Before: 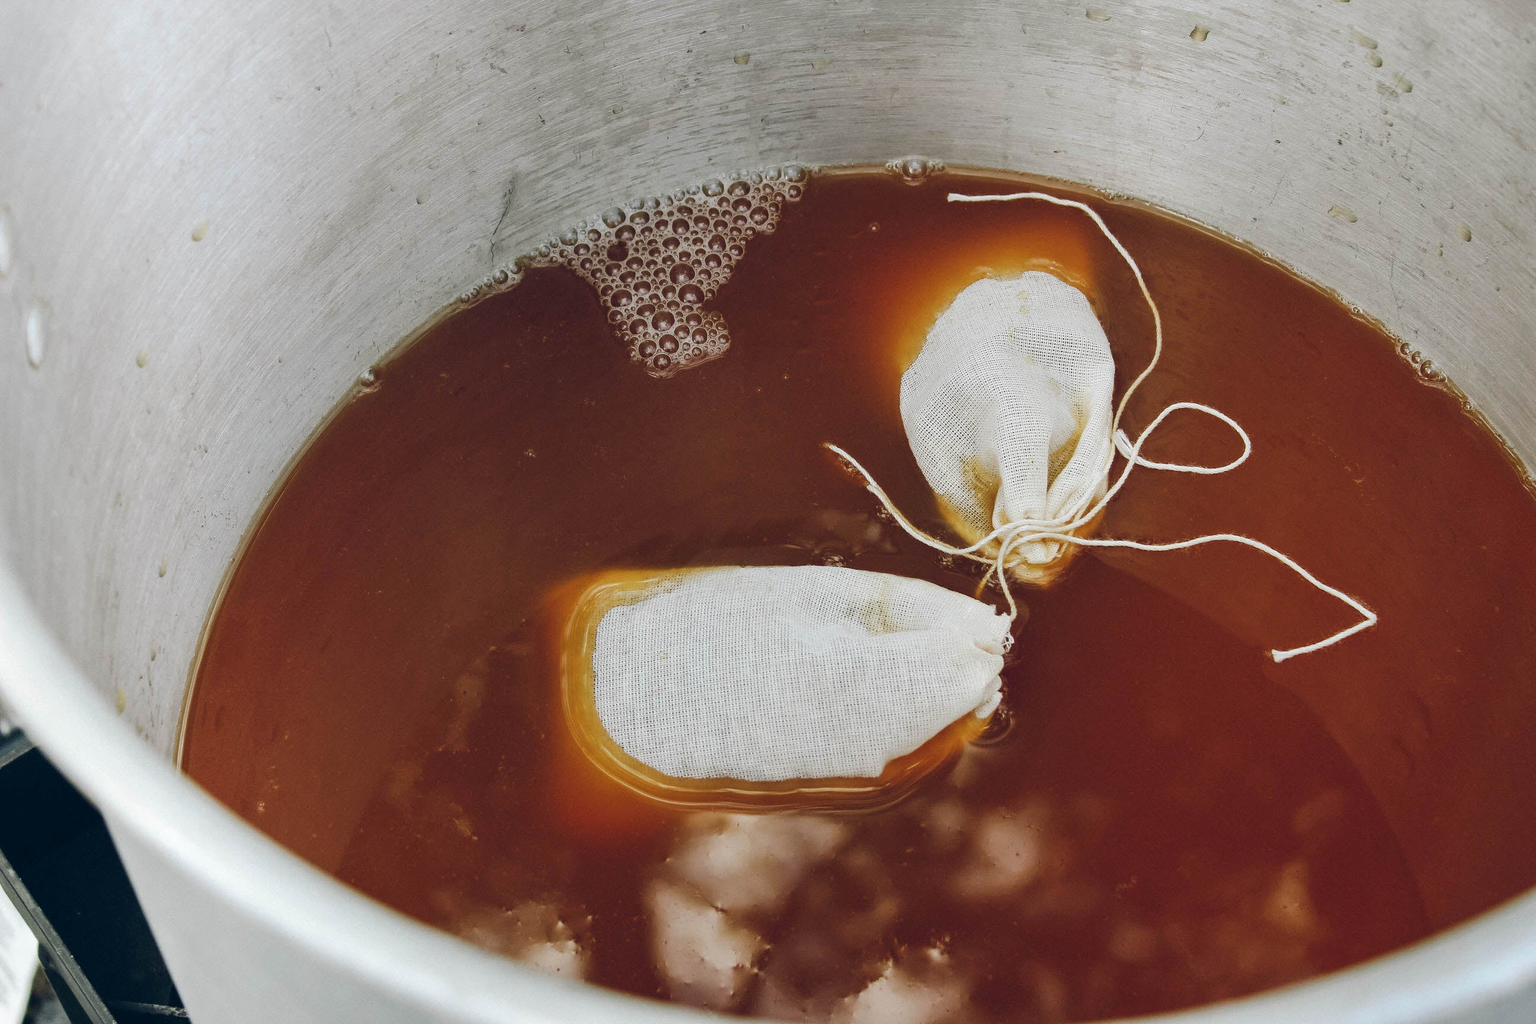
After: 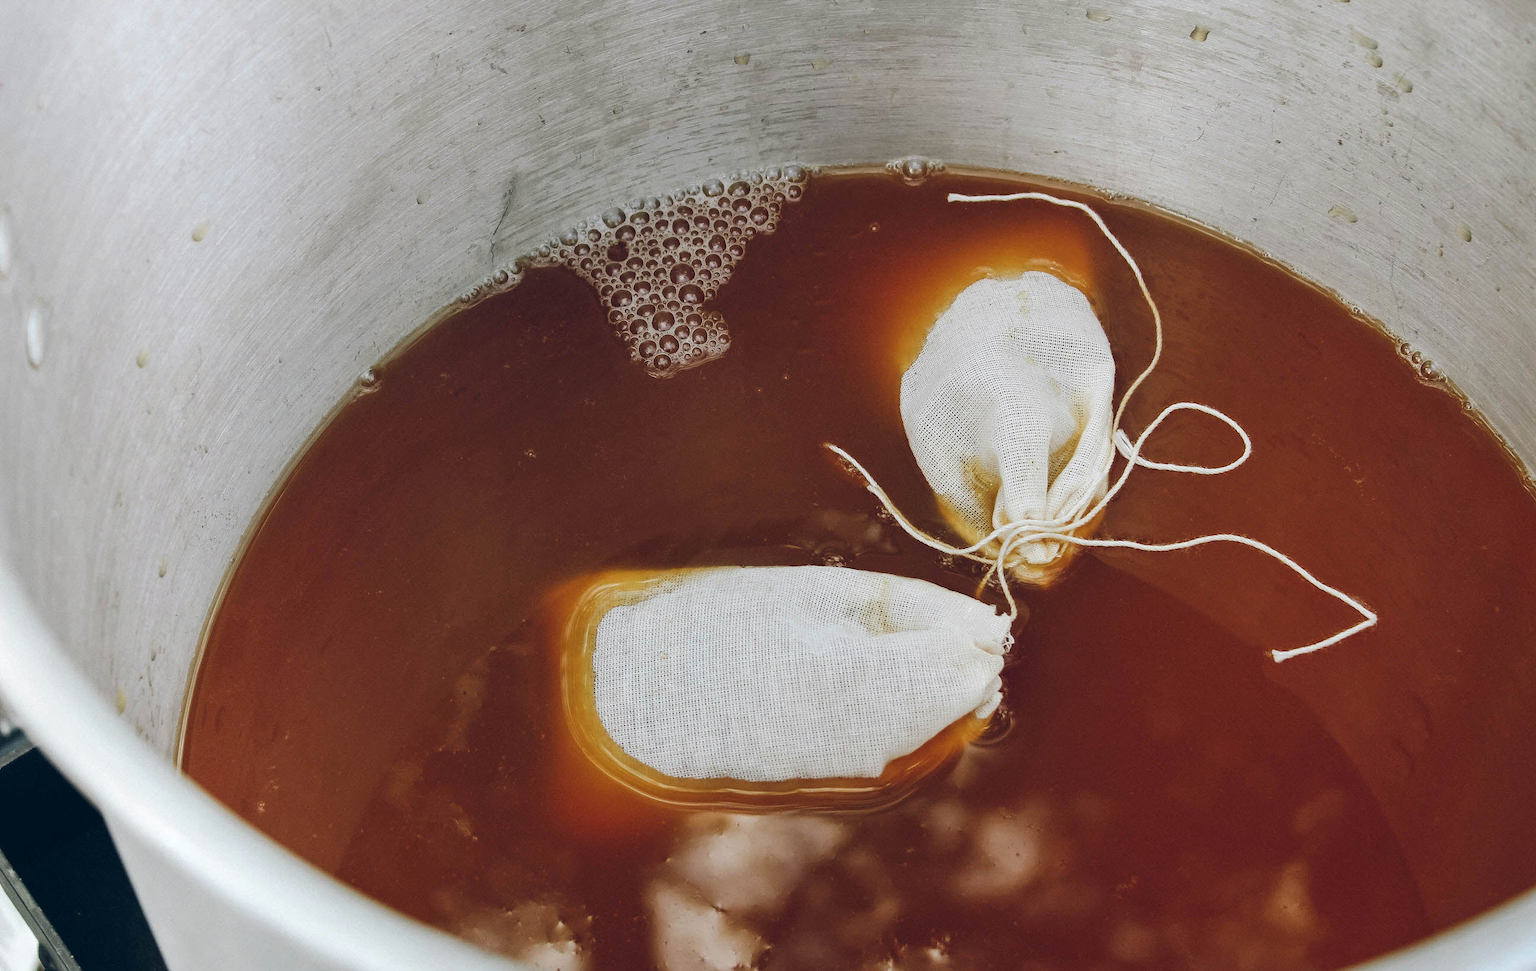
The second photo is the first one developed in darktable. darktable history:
crop and rotate: top 0.001%, bottom 5.105%
color correction: highlights a* 0.056, highlights b* -0.85
